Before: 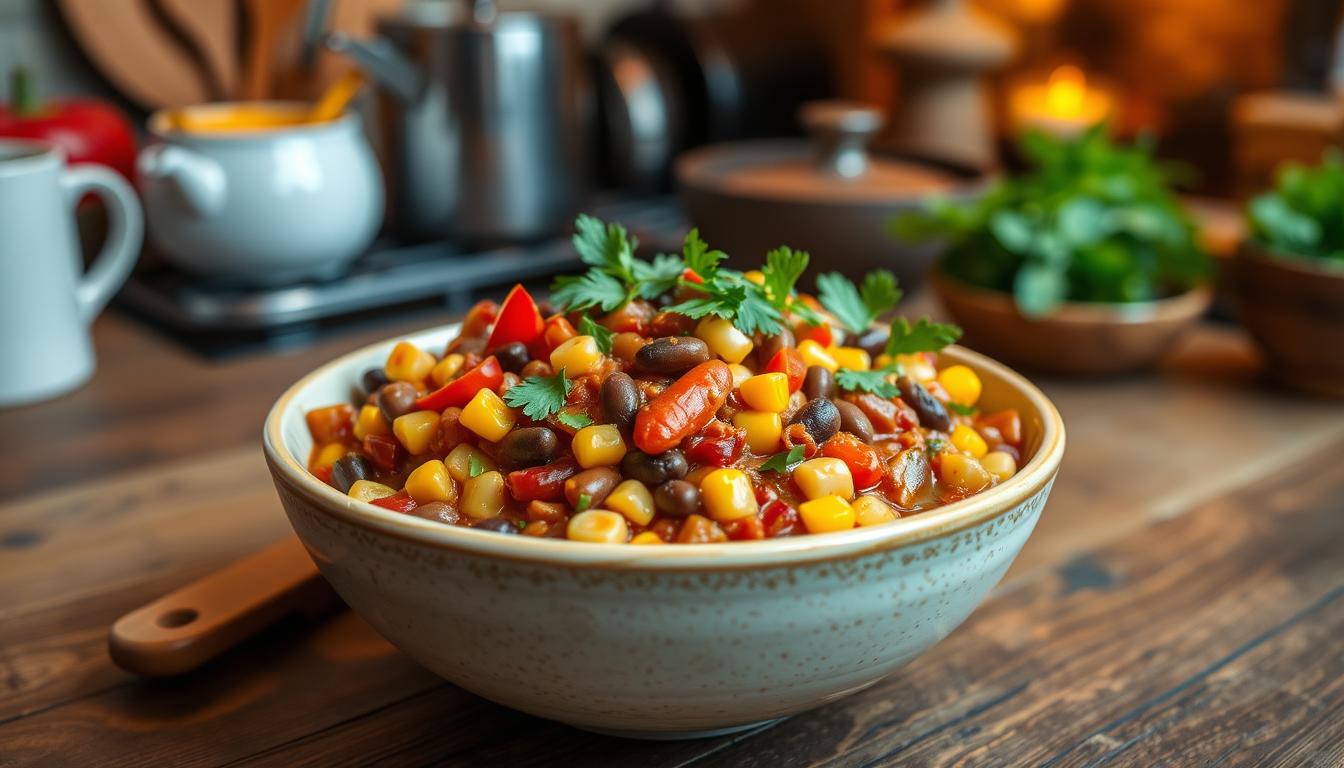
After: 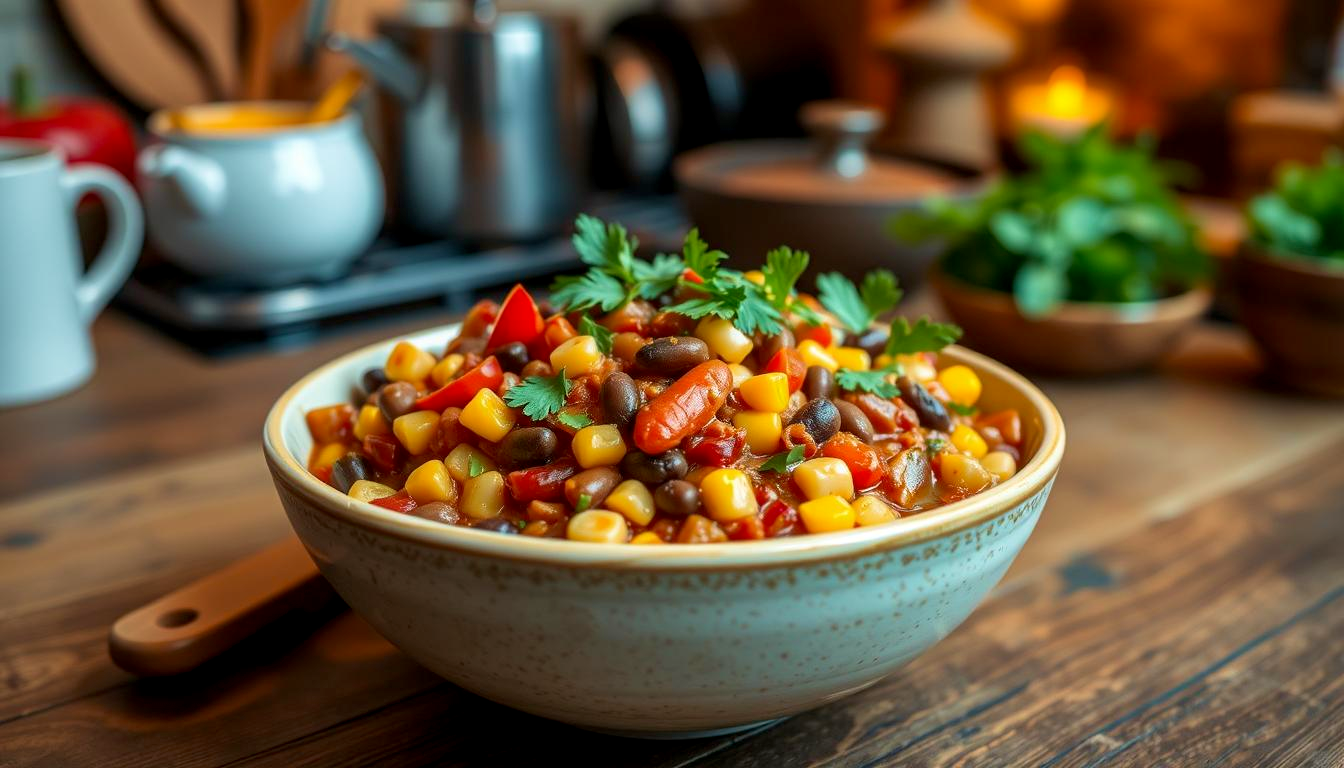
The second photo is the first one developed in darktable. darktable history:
exposure: black level correction 0.004, exposure 0.015 EV, compensate highlight preservation false
velvia: on, module defaults
